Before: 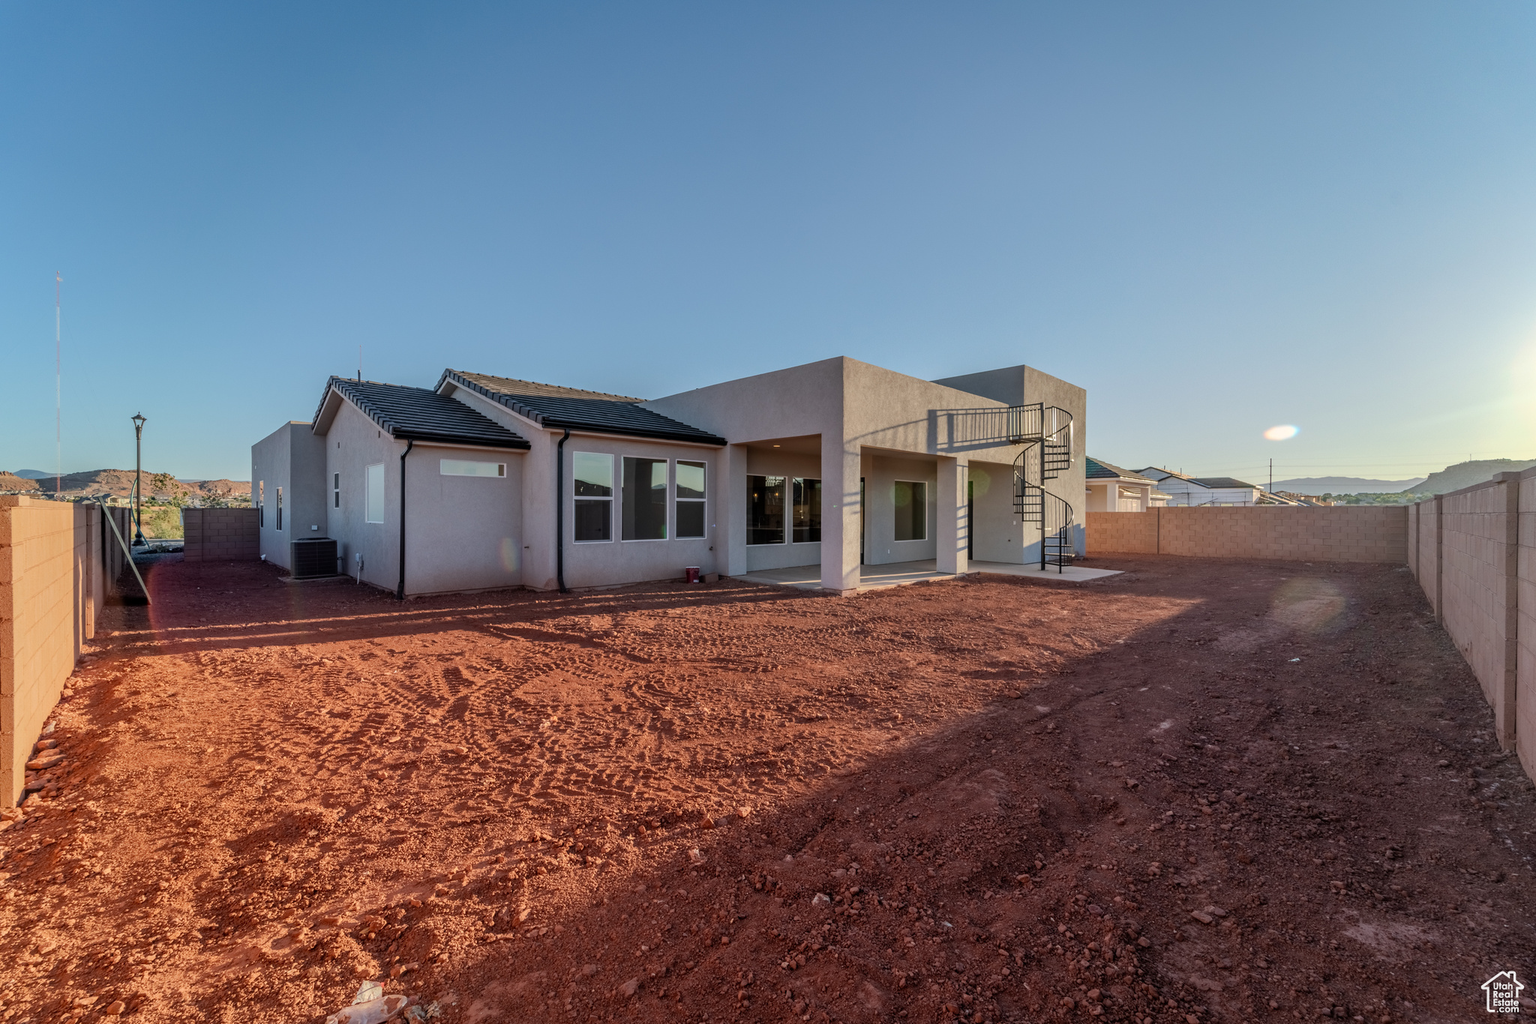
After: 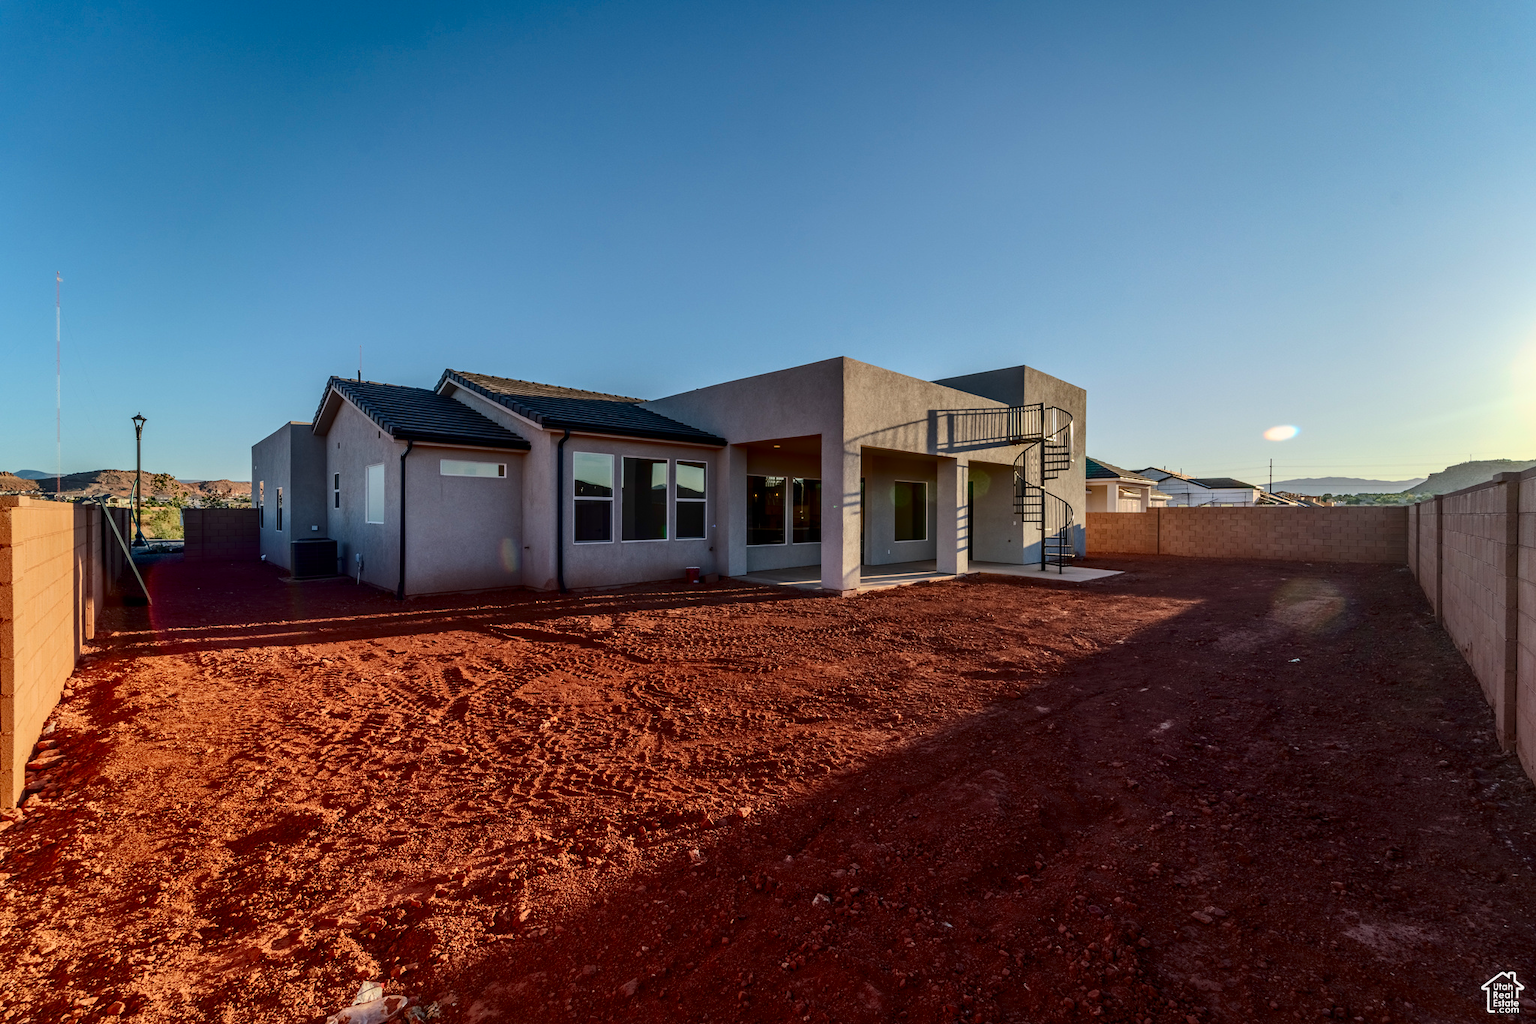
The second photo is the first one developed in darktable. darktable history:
contrast brightness saturation: contrast 0.22, brightness -0.19, saturation 0.24
